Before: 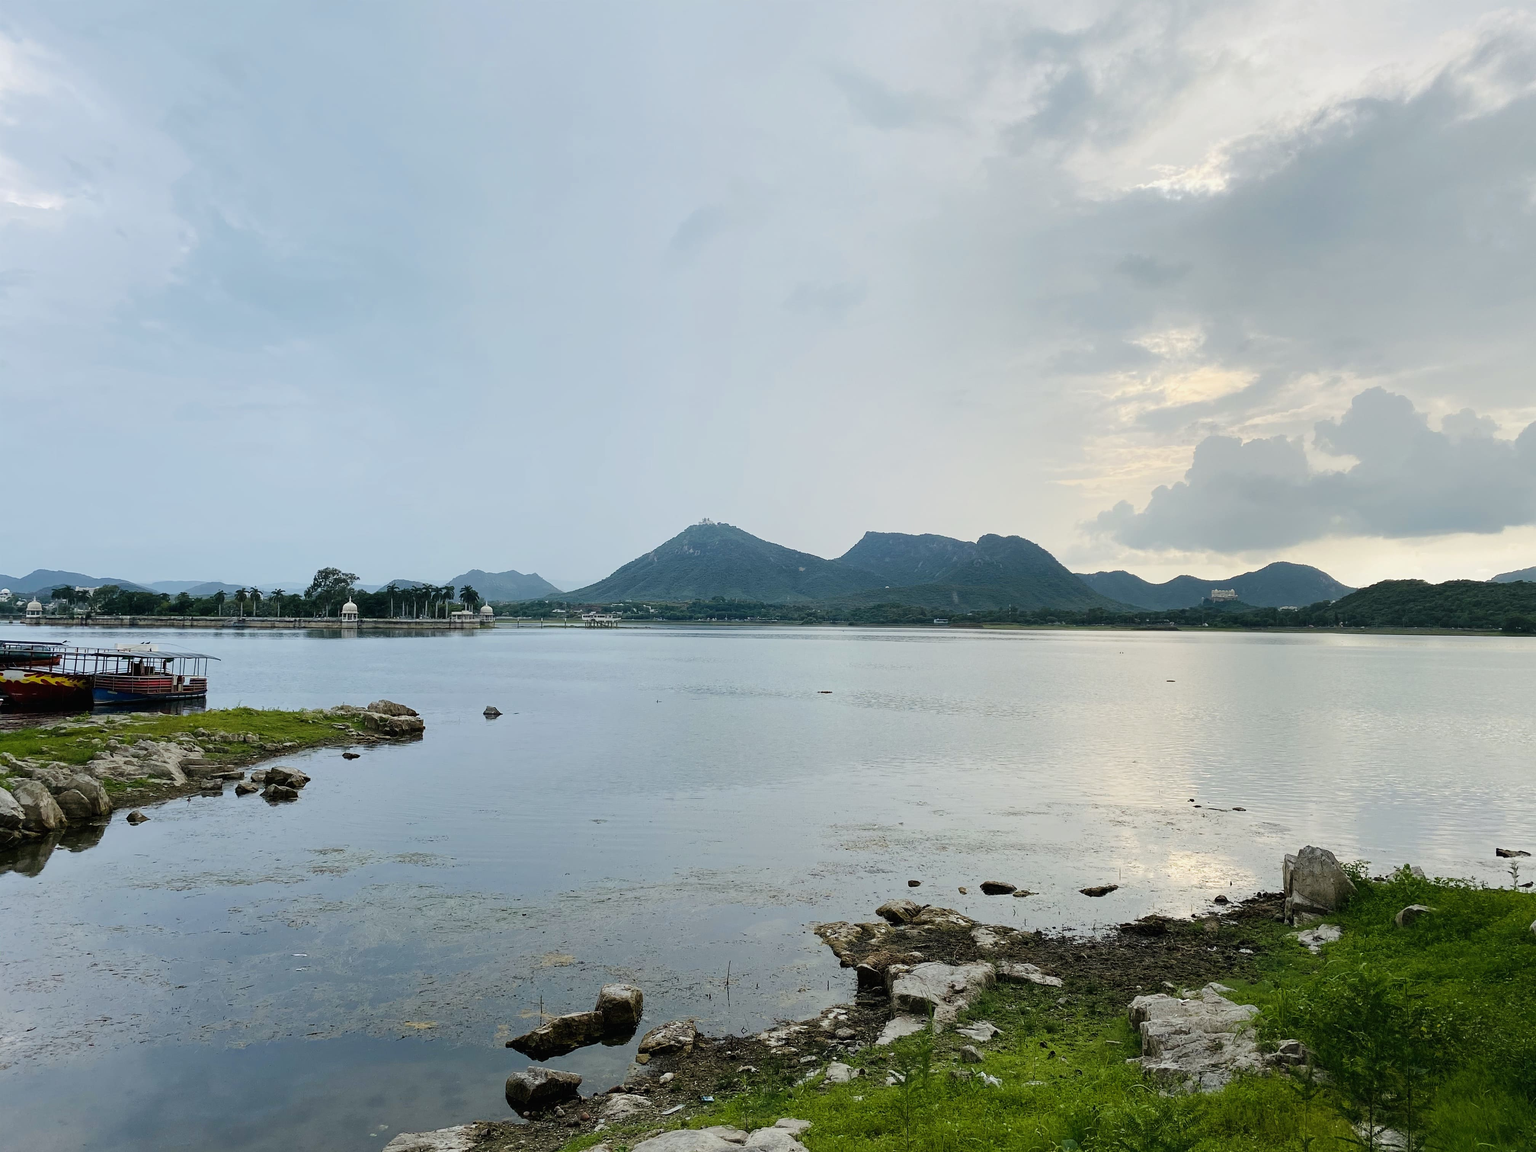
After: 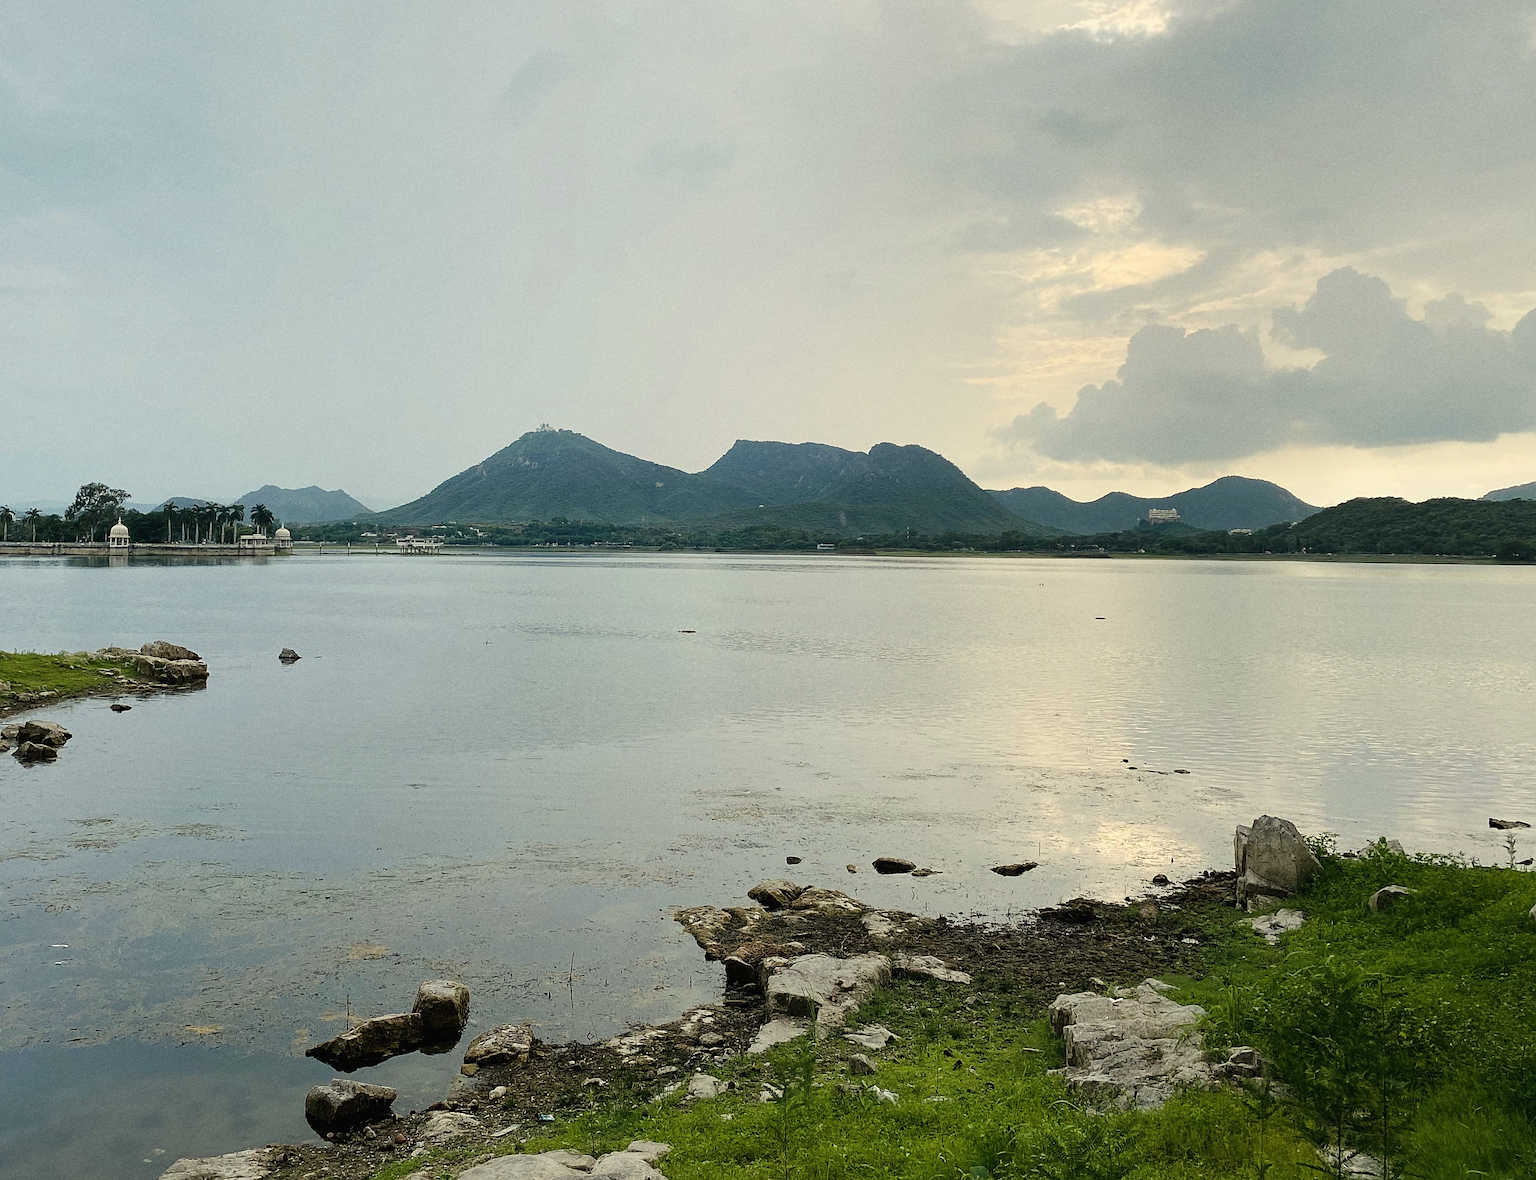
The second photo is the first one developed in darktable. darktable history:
sharpen: radius 1.864, amount 0.398, threshold 1.271
crop: left 16.315%, top 14.246%
white balance: red 1.029, blue 0.92
grain: coarseness 3.21 ISO
